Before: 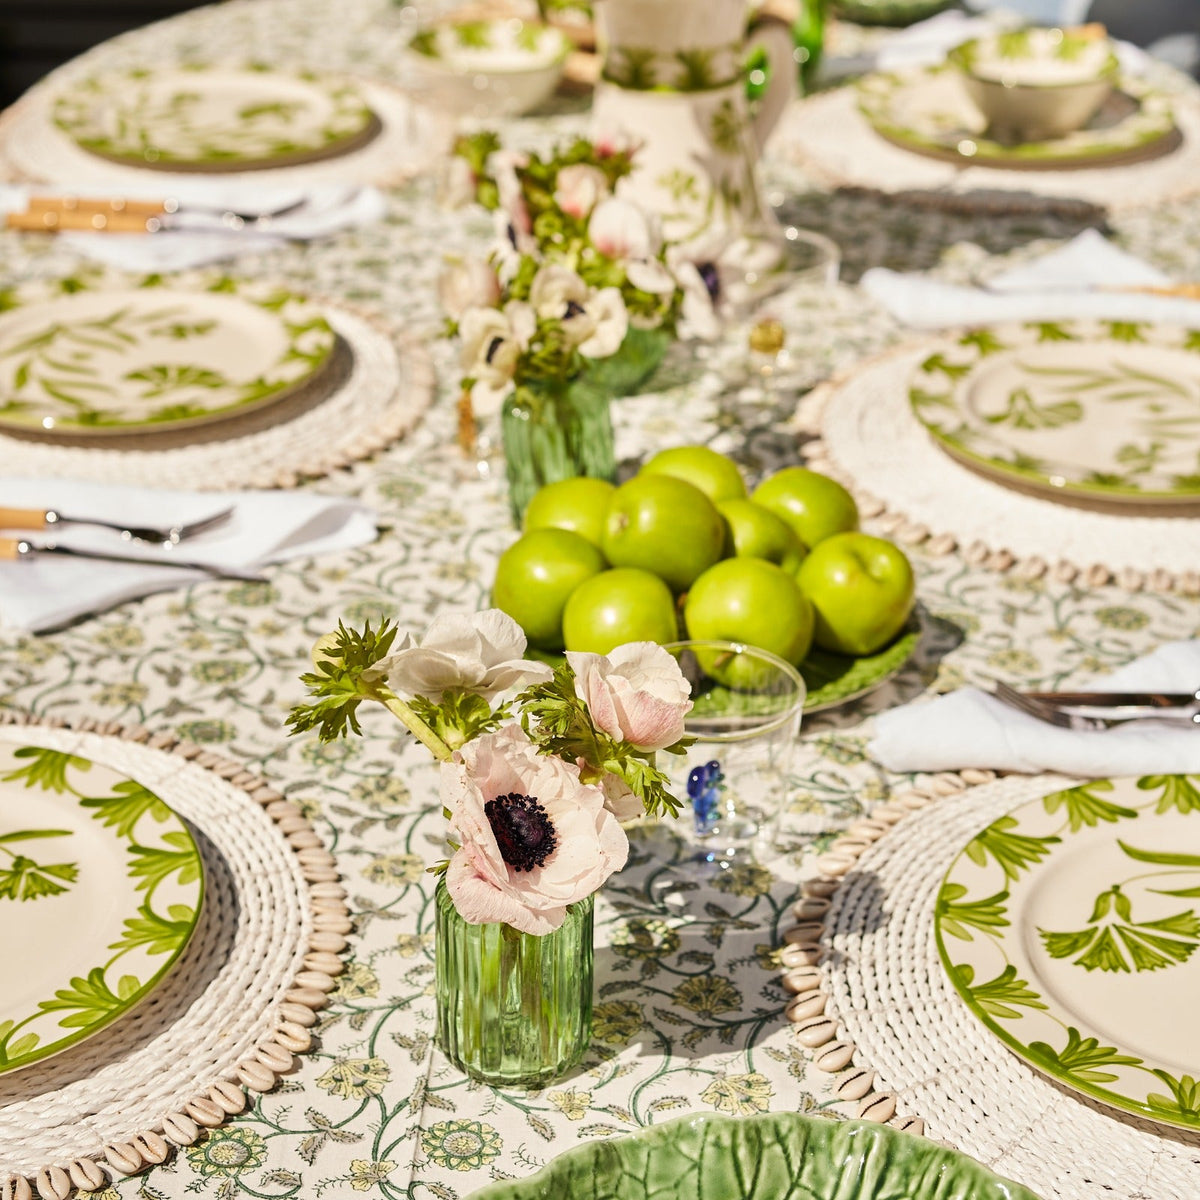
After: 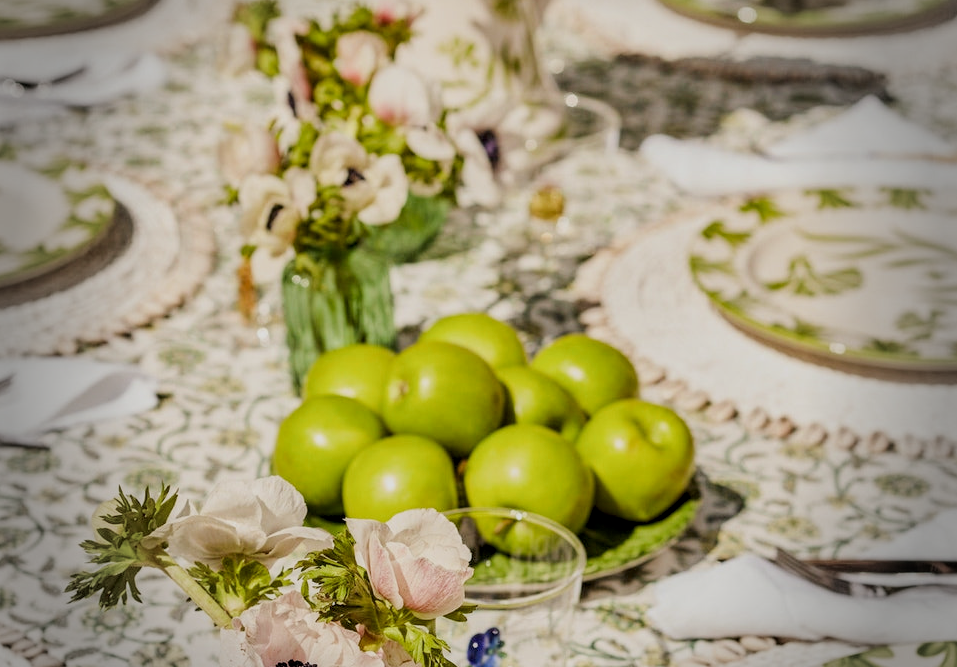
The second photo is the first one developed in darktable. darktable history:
filmic rgb: black relative exposure -7.65 EV, white relative exposure 4.56 EV, threshold 3.06 EV, hardness 3.61, enable highlight reconstruction true
vignetting: fall-off start 69.08%, fall-off radius 30.53%, width/height ratio 0.987, shape 0.851
local contrast: detail 130%
crop: left 18.4%, top 11.089%, right 1.793%, bottom 33.264%
